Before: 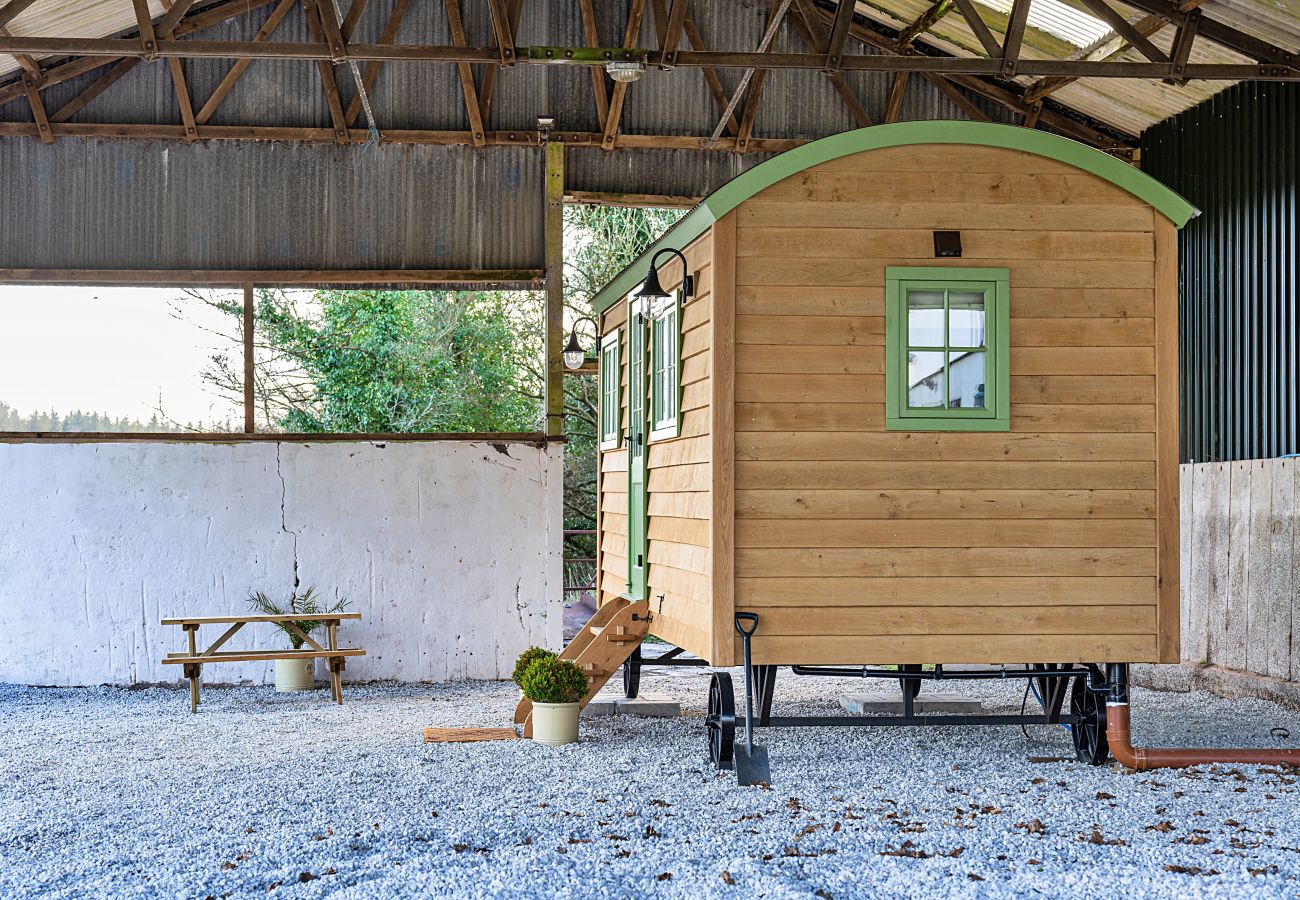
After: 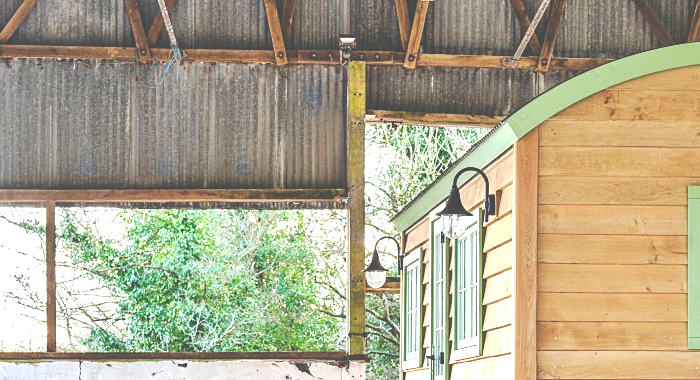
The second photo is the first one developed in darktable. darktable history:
crop: left 15.306%, top 9.065%, right 30.789%, bottom 48.638%
exposure: black level correction 0, exposure 1 EV, compensate exposure bias true, compensate highlight preservation false
tone curve: curves: ch0 [(0, 0) (0.003, 0.299) (0.011, 0.299) (0.025, 0.299) (0.044, 0.299) (0.069, 0.3) (0.1, 0.306) (0.136, 0.316) (0.177, 0.326) (0.224, 0.338) (0.277, 0.366) (0.335, 0.406) (0.399, 0.462) (0.468, 0.533) (0.543, 0.607) (0.623, 0.7) (0.709, 0.775) (0.801, 0.843) (0.898, 0.903) (1, 1)], preserve colors none
